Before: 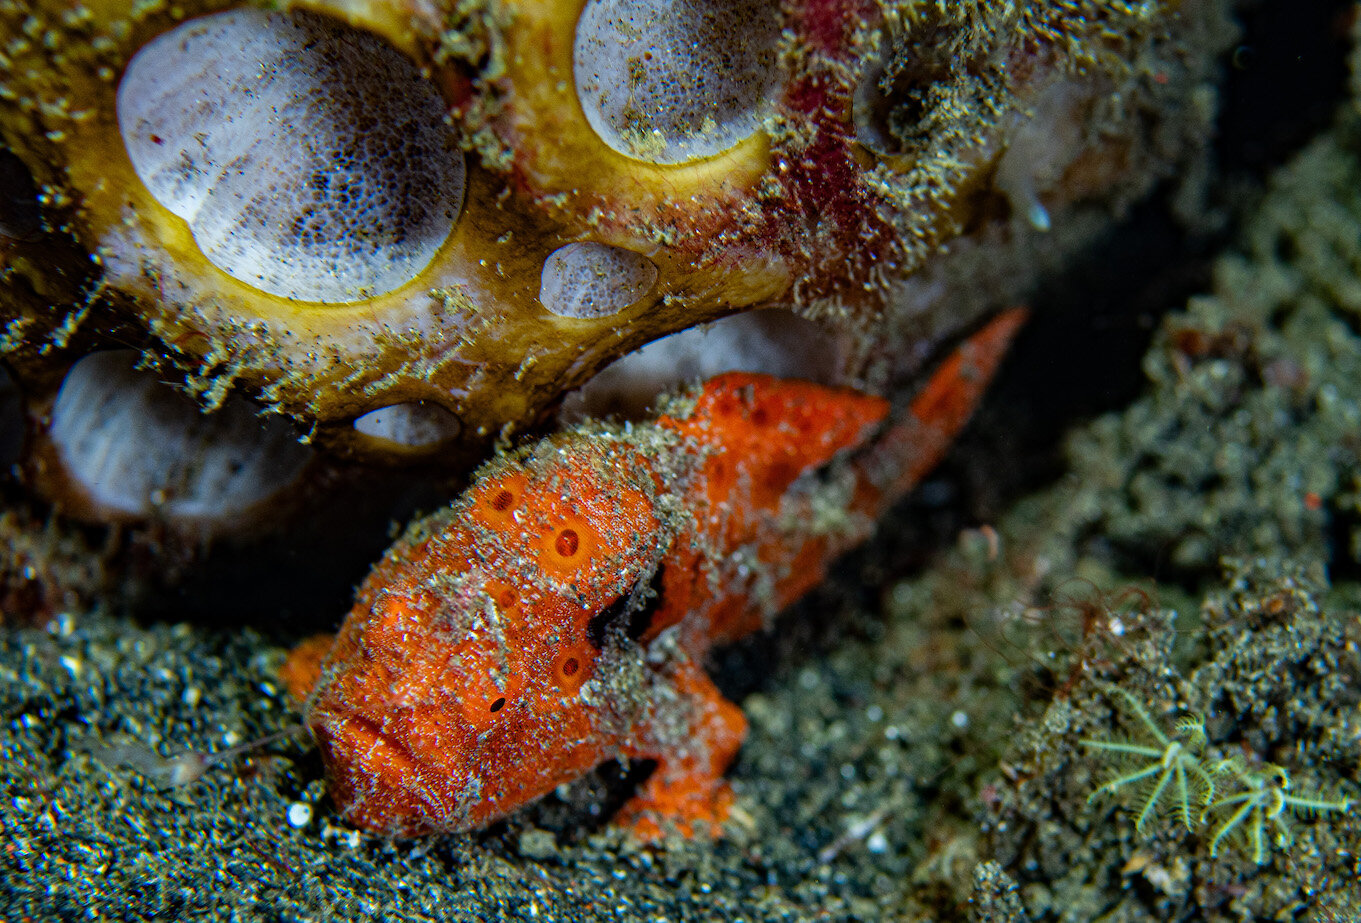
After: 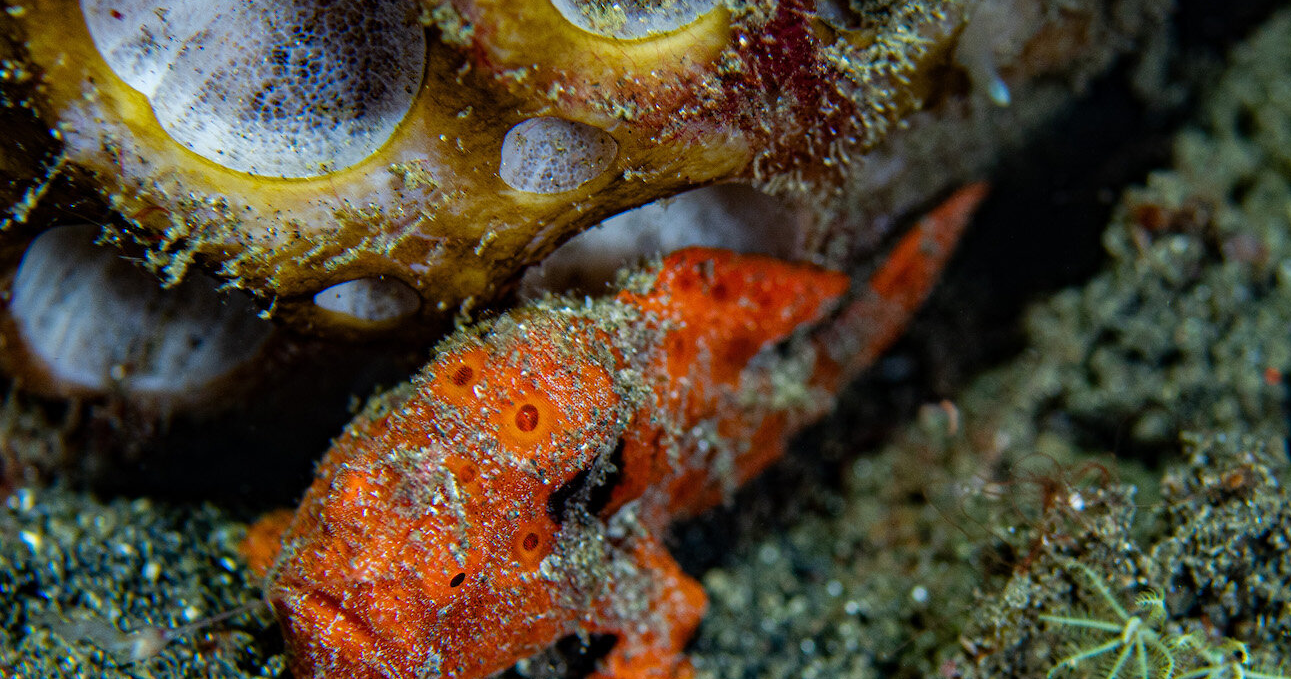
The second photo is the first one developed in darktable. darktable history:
crop and rotate: left 2.999%, top 13.625%, right 2.133%, bottom 12.76%
